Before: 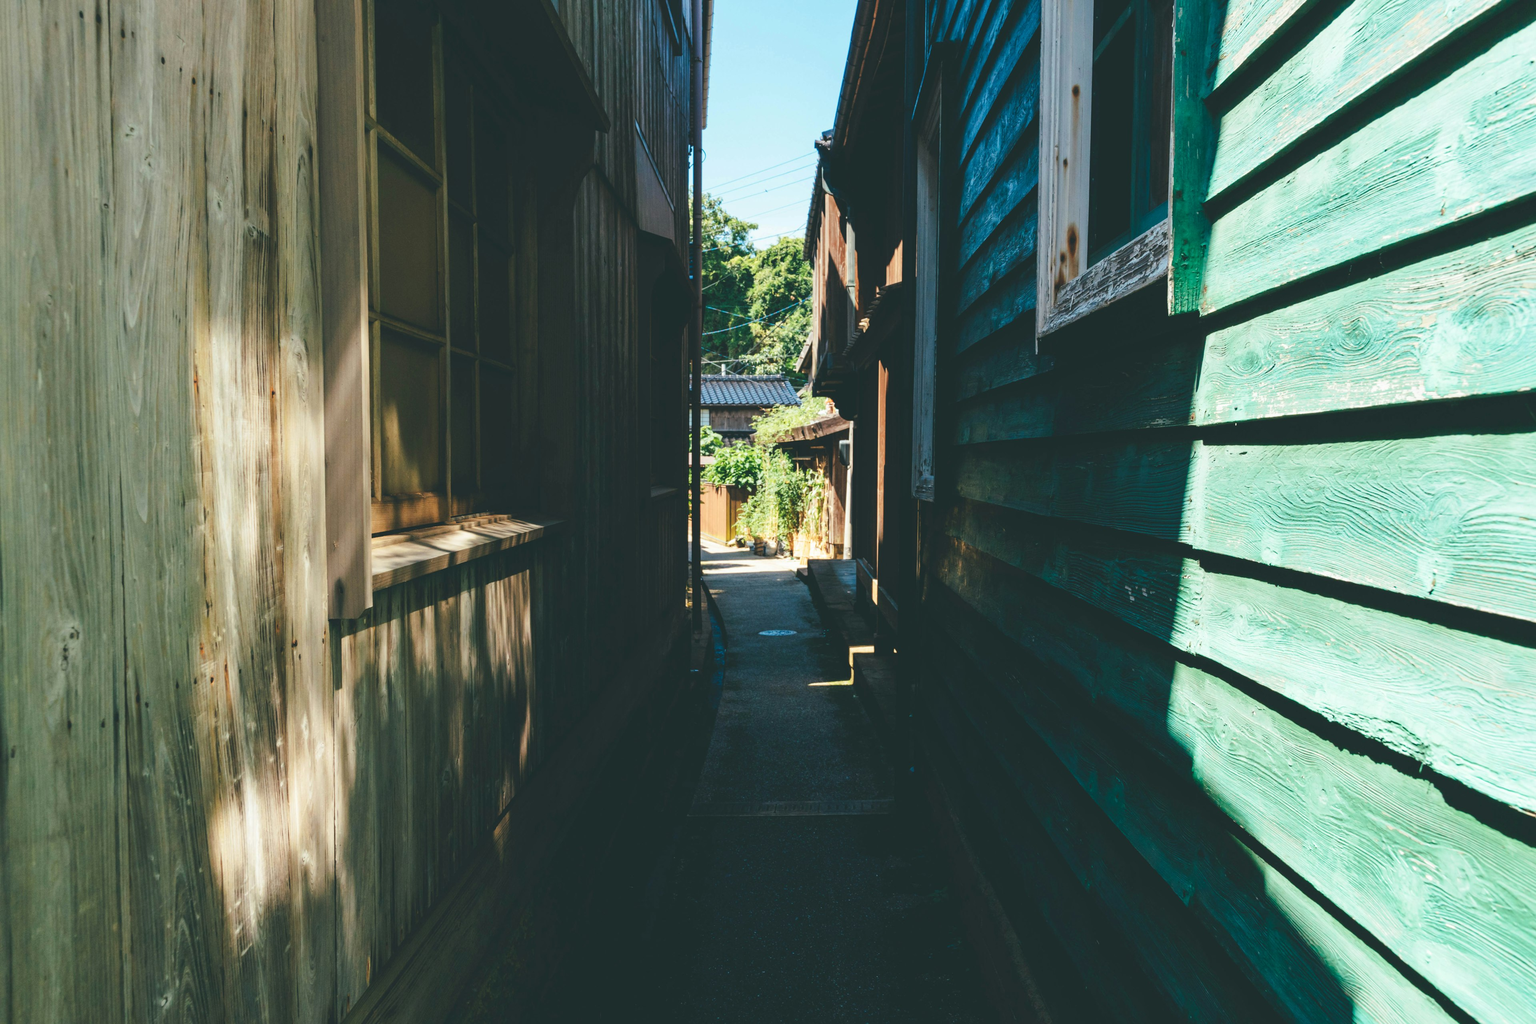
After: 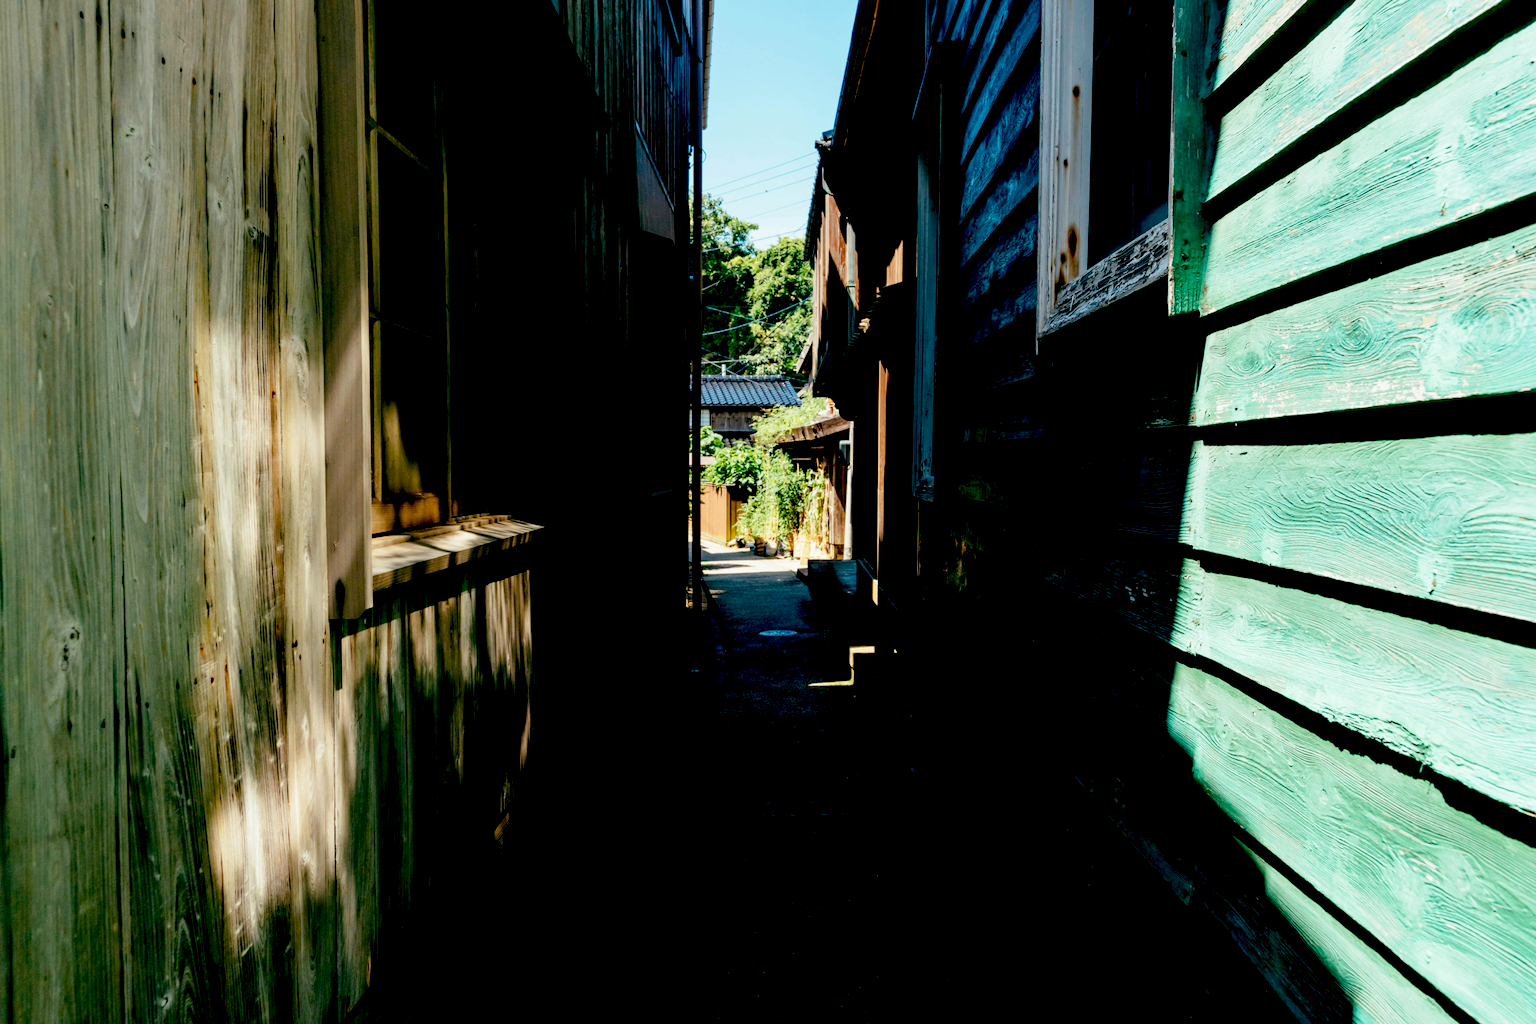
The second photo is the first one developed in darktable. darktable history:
exposure: black level correction 0.055, exposure -0.035 EV, compensate exposure bias true, compensate highlight preservation false
